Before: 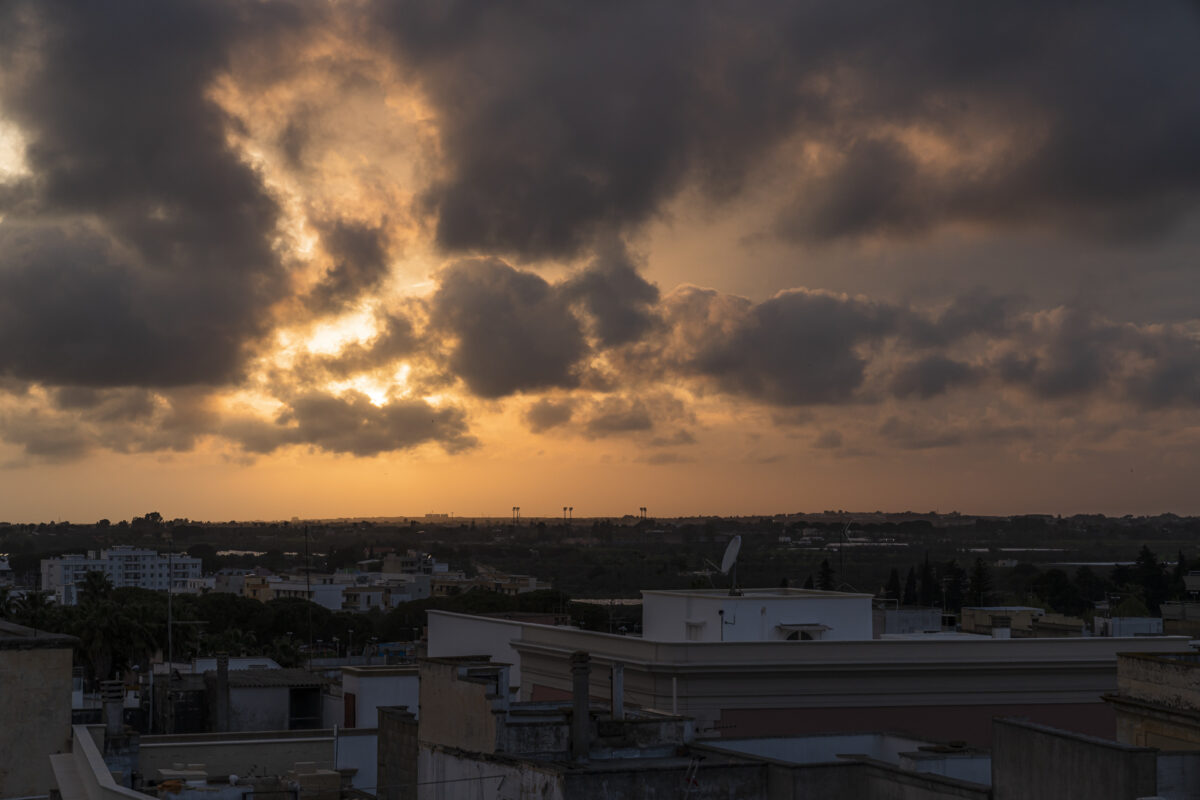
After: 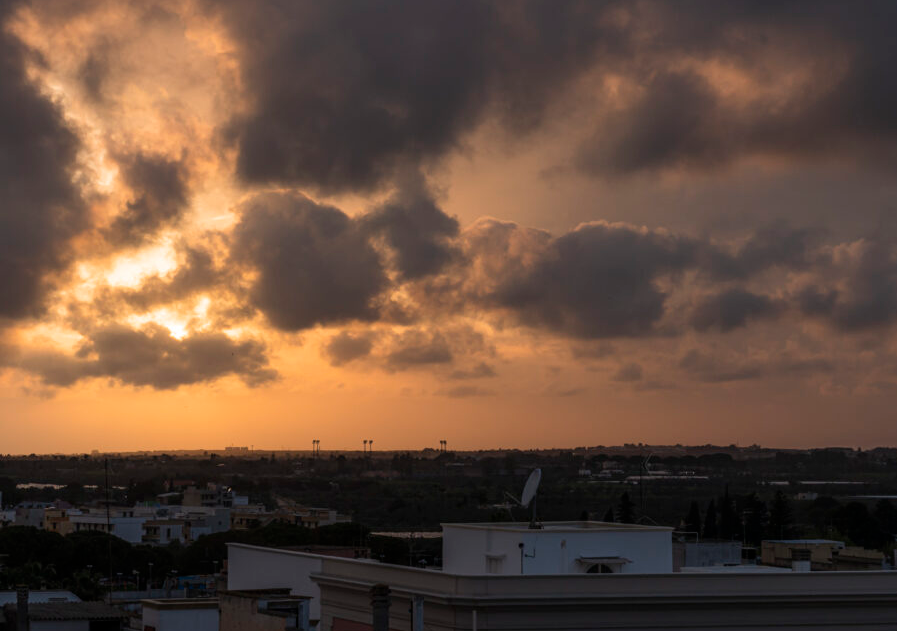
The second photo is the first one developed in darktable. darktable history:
crop: left 16.669%, top 8.482%, right 8.565%, bottom 12.595%
